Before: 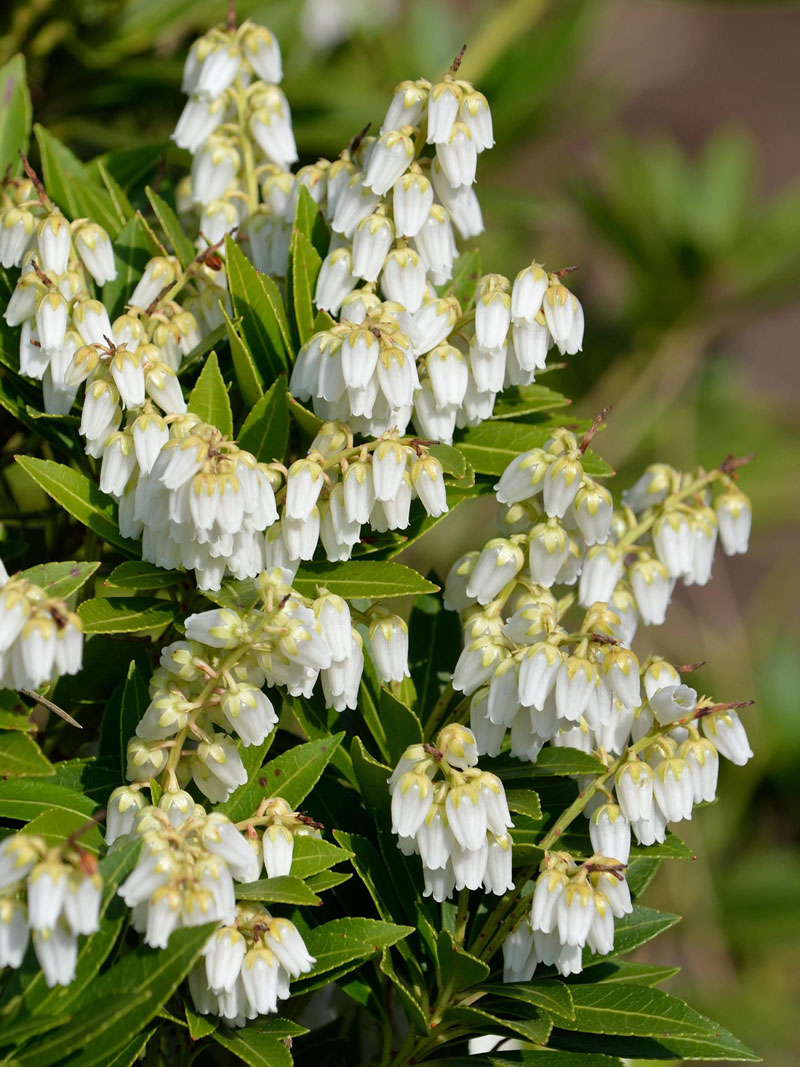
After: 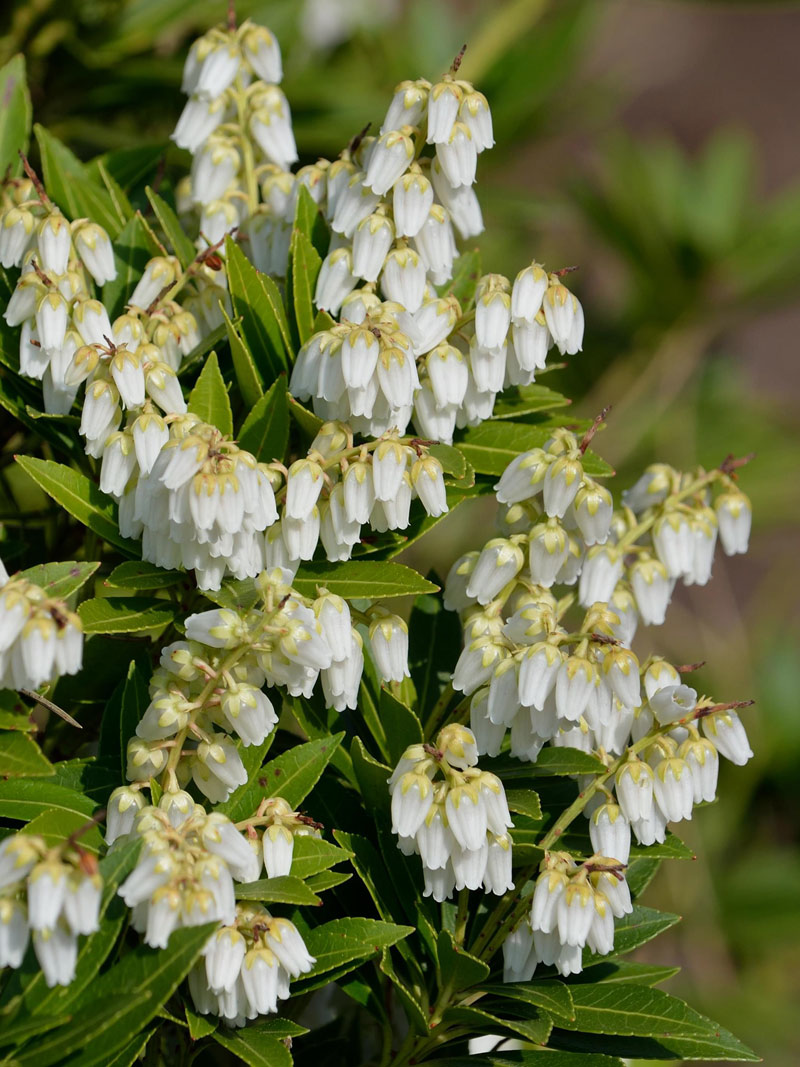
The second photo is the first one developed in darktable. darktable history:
exposure: exposure -0.218 EV, compensate exposure bias true, compensate highlight preservation false
